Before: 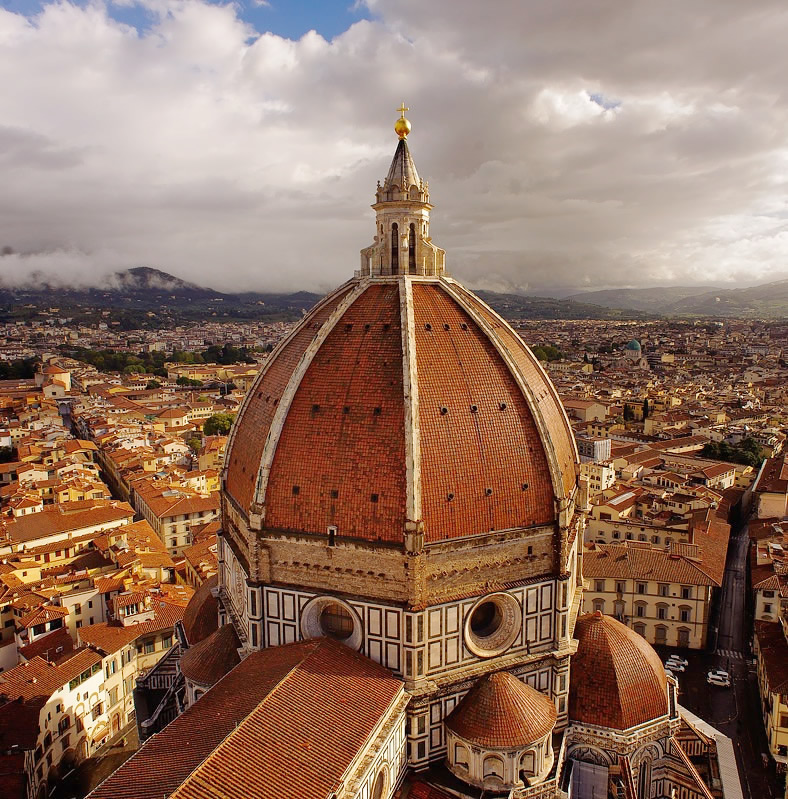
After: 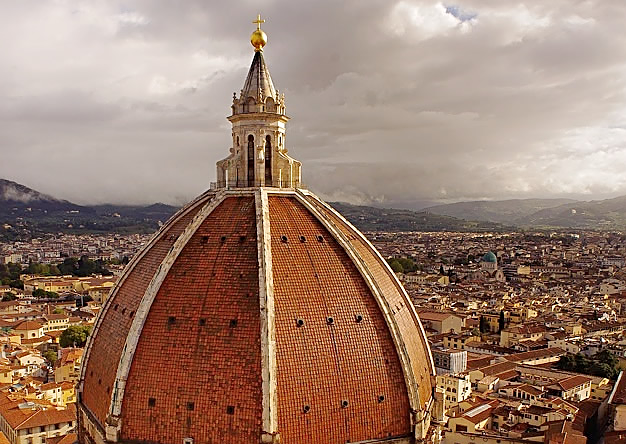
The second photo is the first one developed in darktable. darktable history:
sharpen: on, module defaults
crop: left 18.355%, top 11.115%, right 2.115%, bottom 33.245%
